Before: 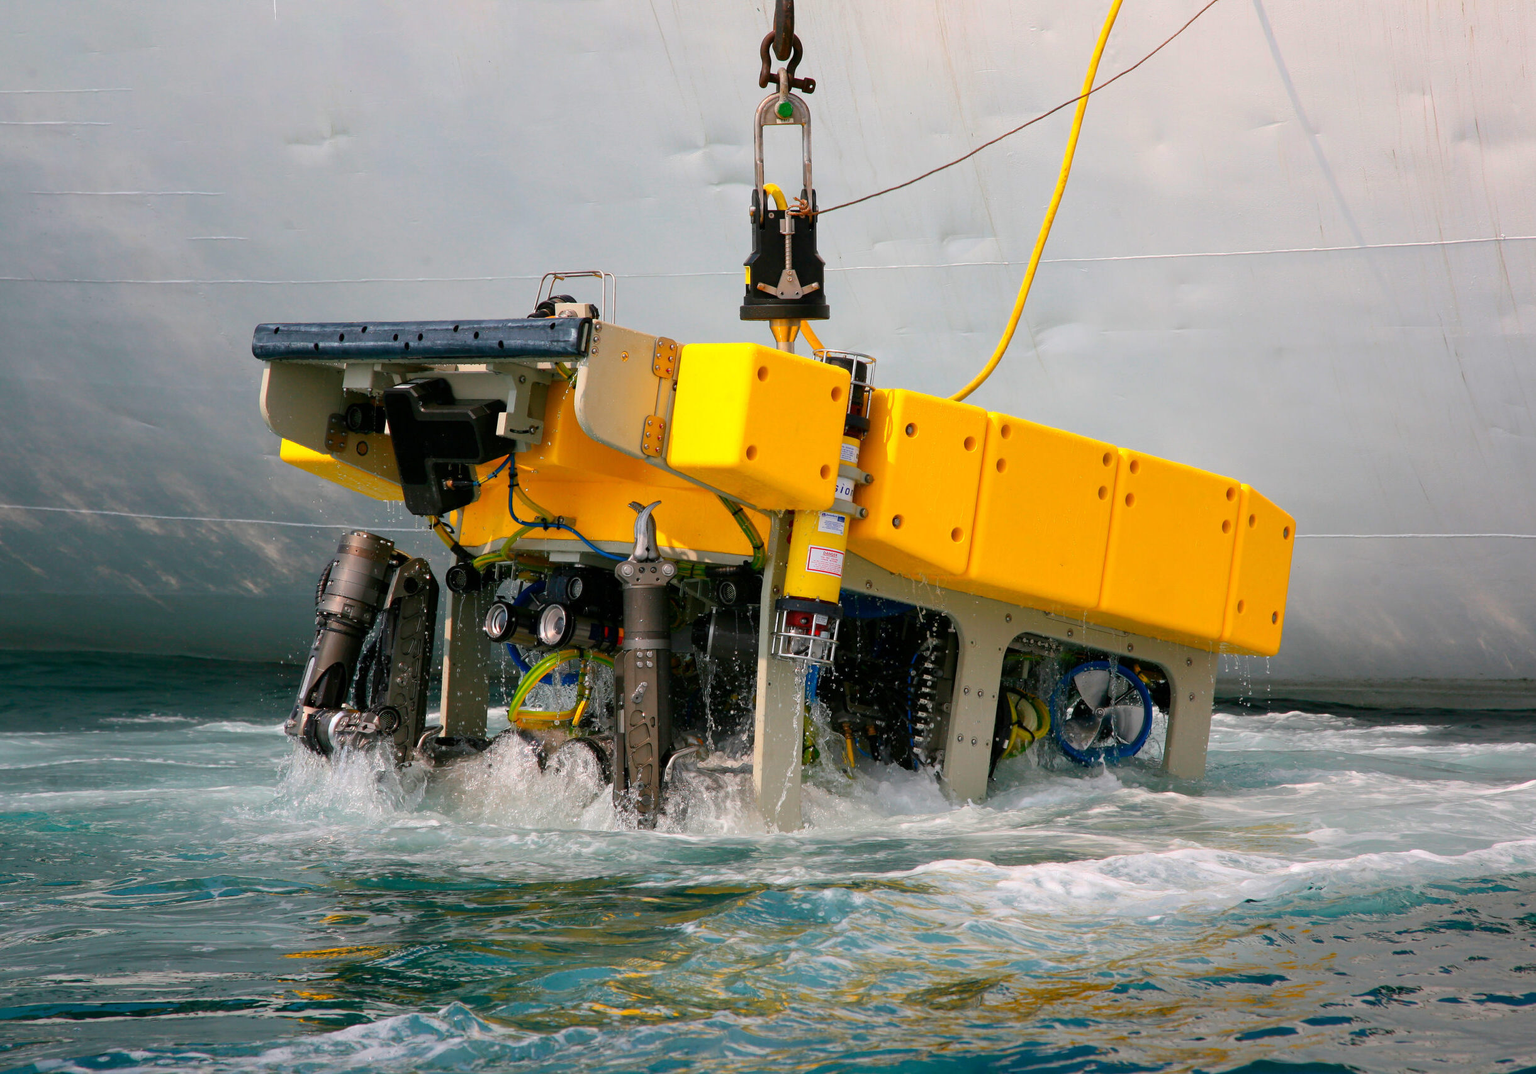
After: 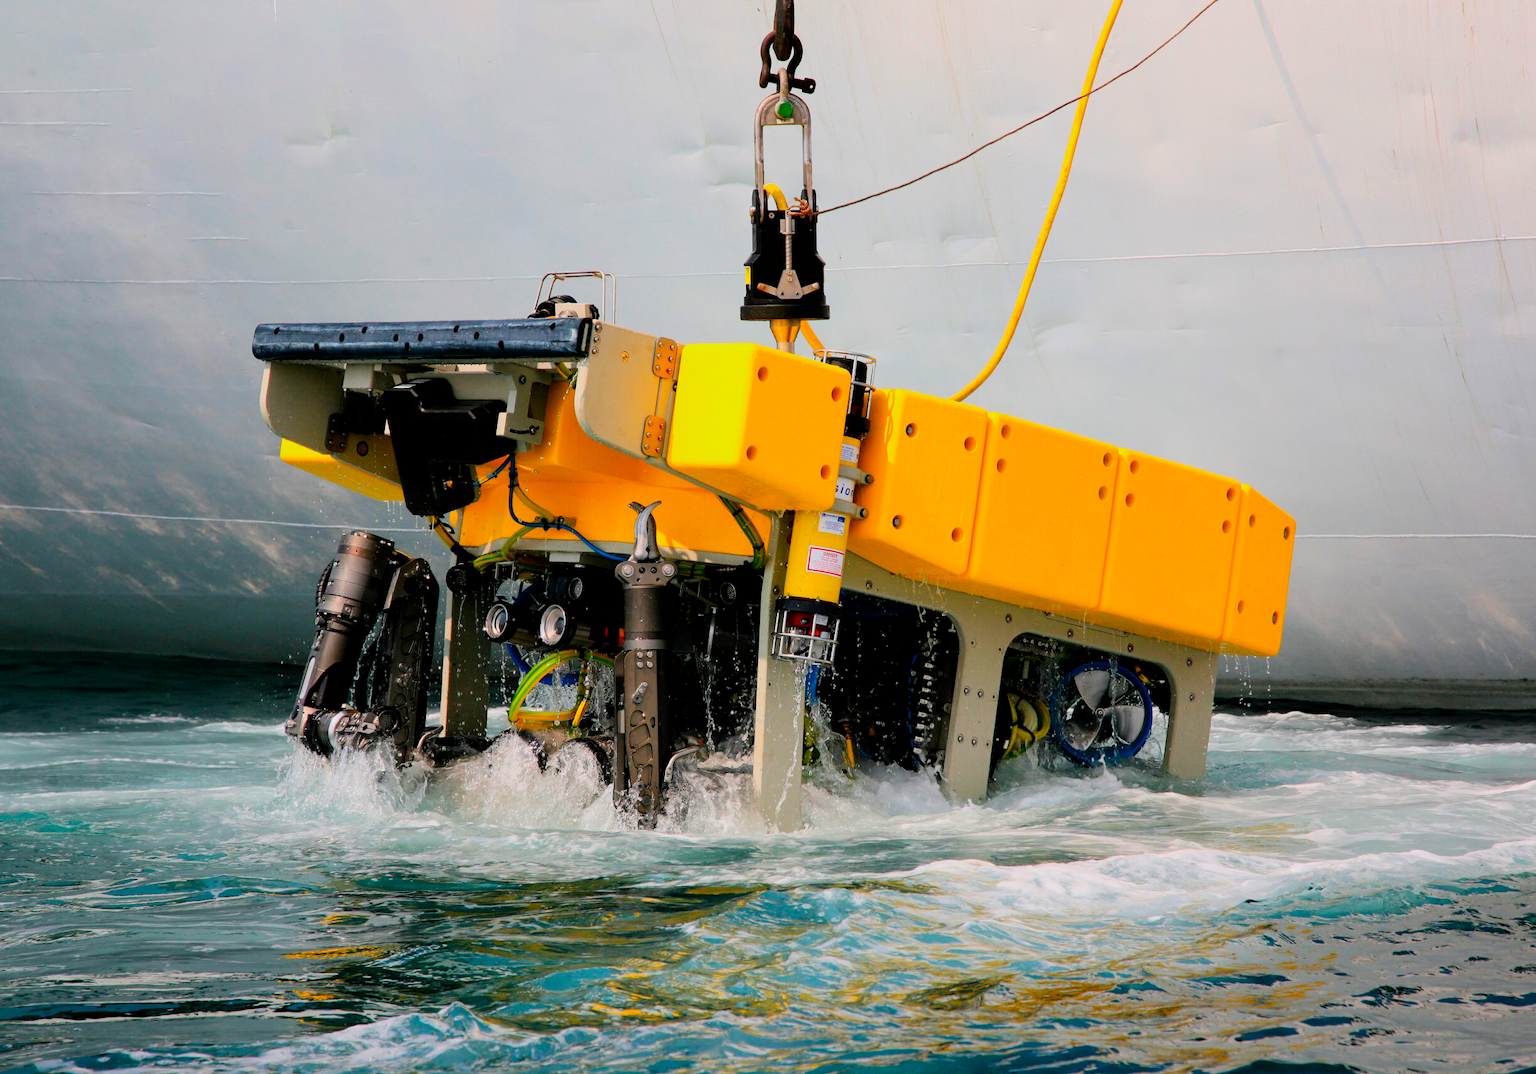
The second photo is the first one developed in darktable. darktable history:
filmic rgb: black relative exposure -5.03 EV, white relative exposure 3.99 EV, hardness 2.9, contrast 1.193
exposure: exposure 0.203 EV, compensate highlight preservation false
contrast brightness saturation: contrast 0.092, saturation 0.278
